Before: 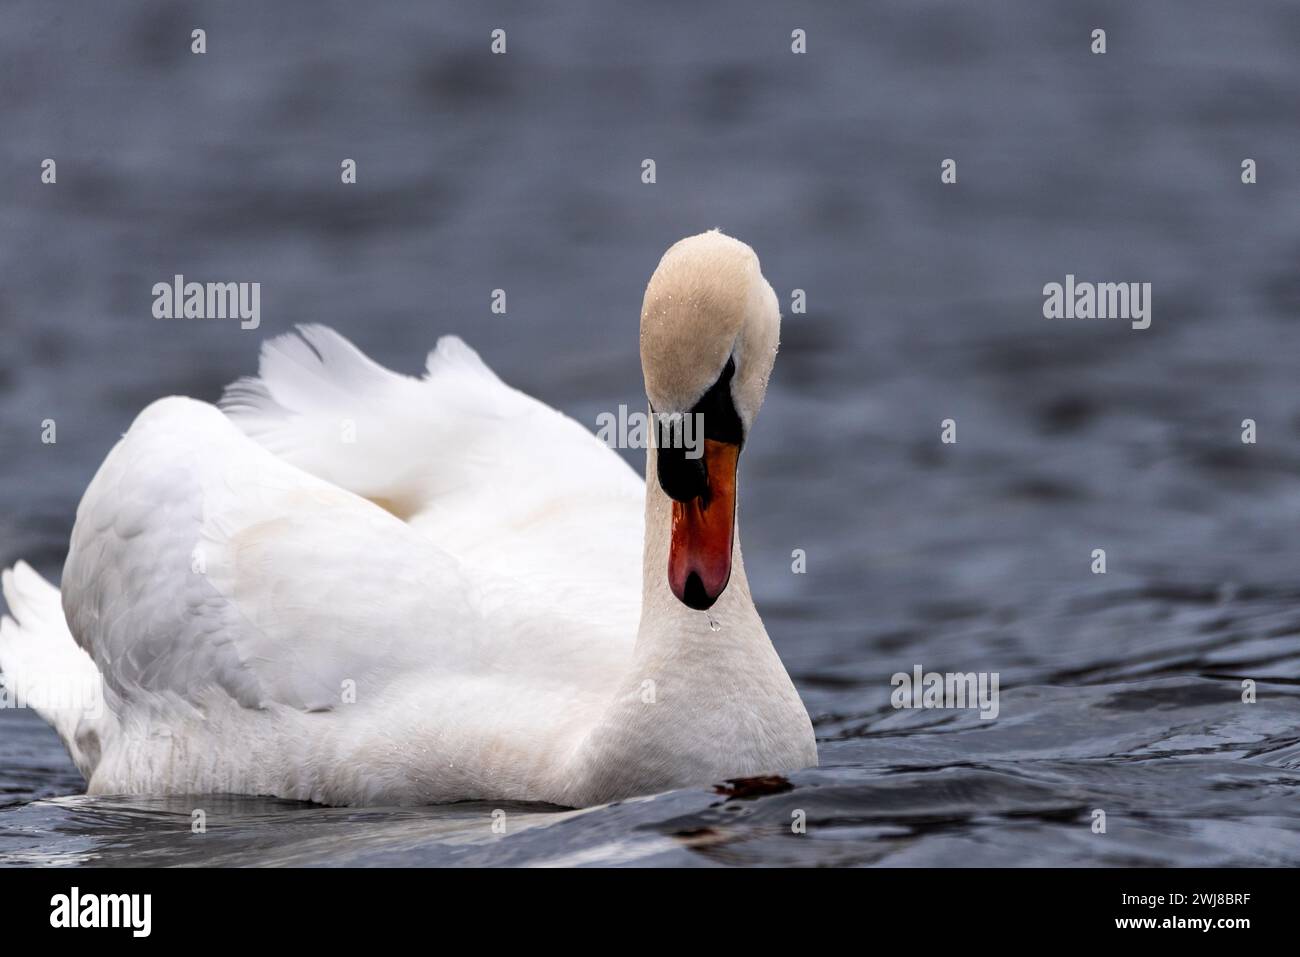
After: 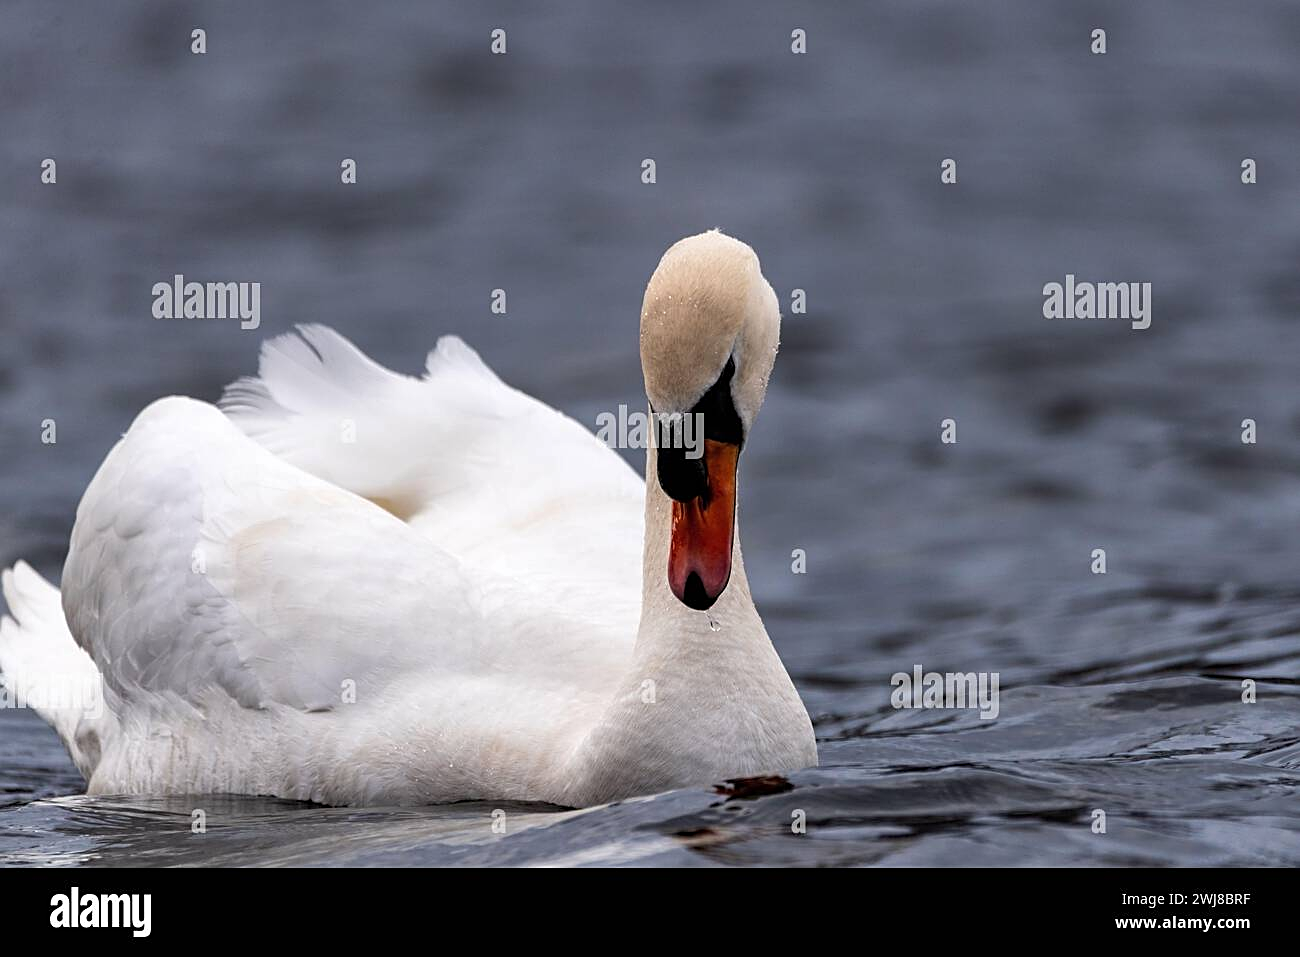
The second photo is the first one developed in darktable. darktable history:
shadows and highlights: shadows 25.76, highlights -25.67
sharpen: on, module defaults
